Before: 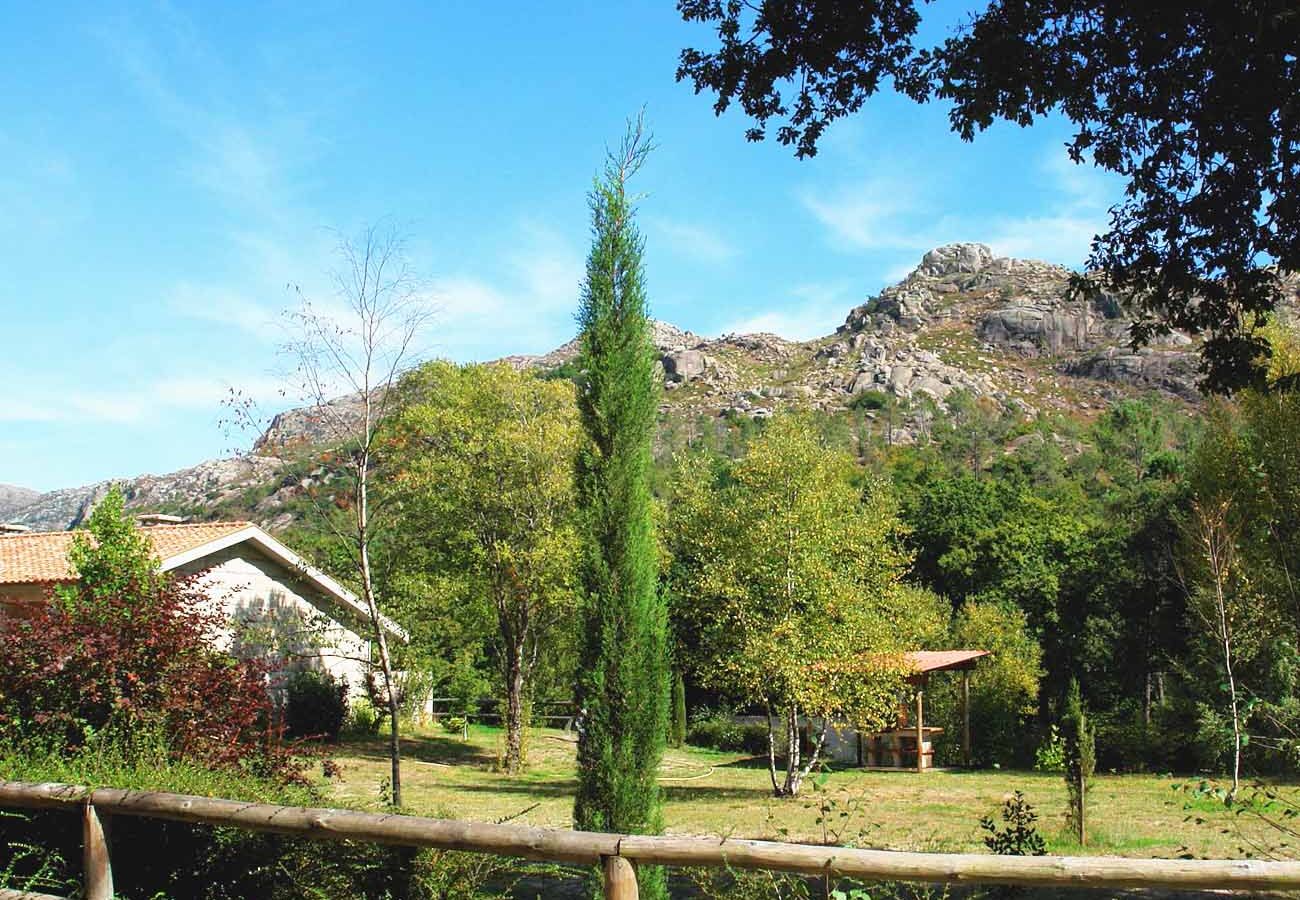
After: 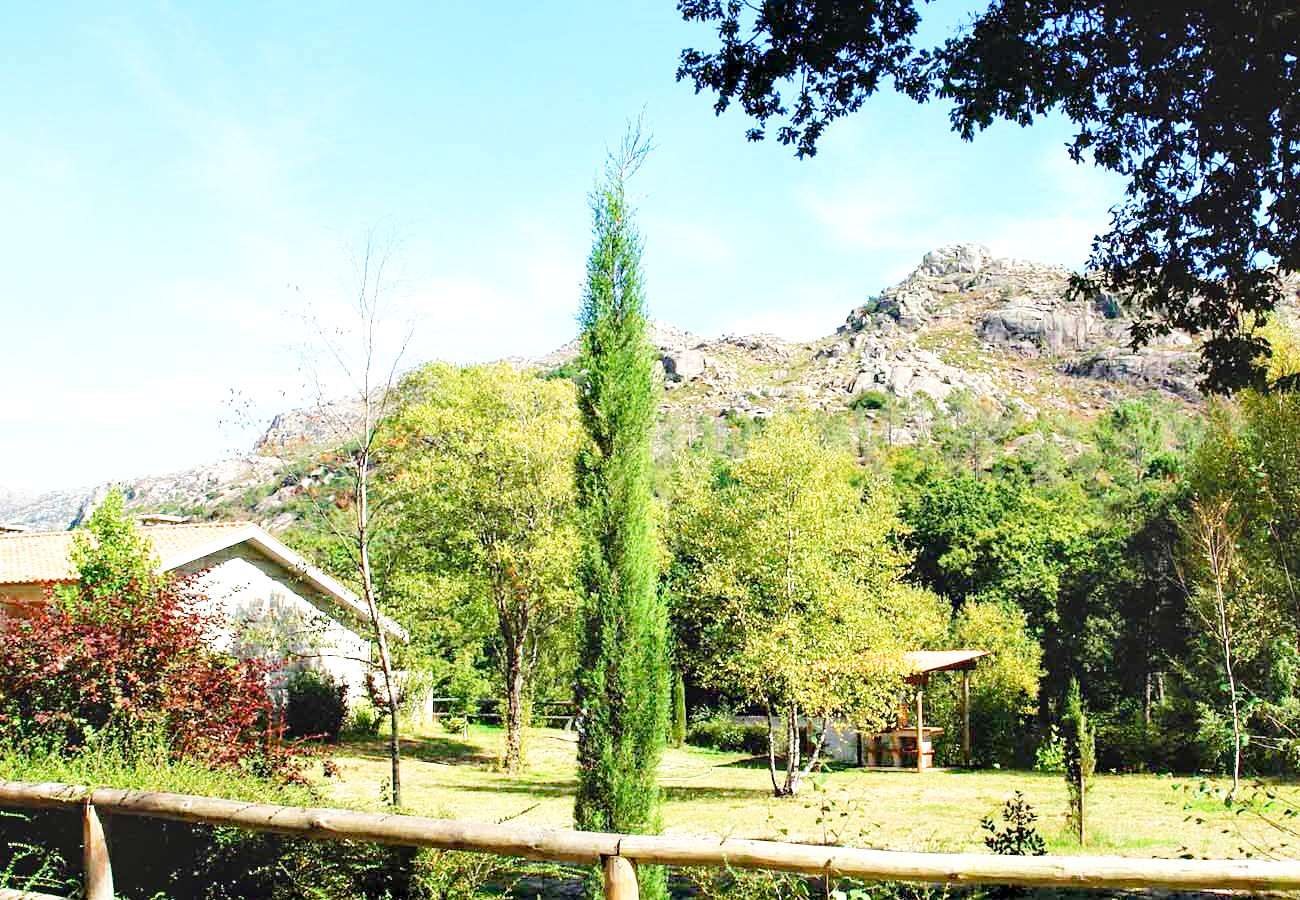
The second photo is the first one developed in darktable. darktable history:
base curve: curves: ch0 [(0, 0) (0.028, 0.03) (0.121, 0.232) (0.46, 0.748) (0.859, 0.968) (1, 1)], fusion 1, preserve colors none
